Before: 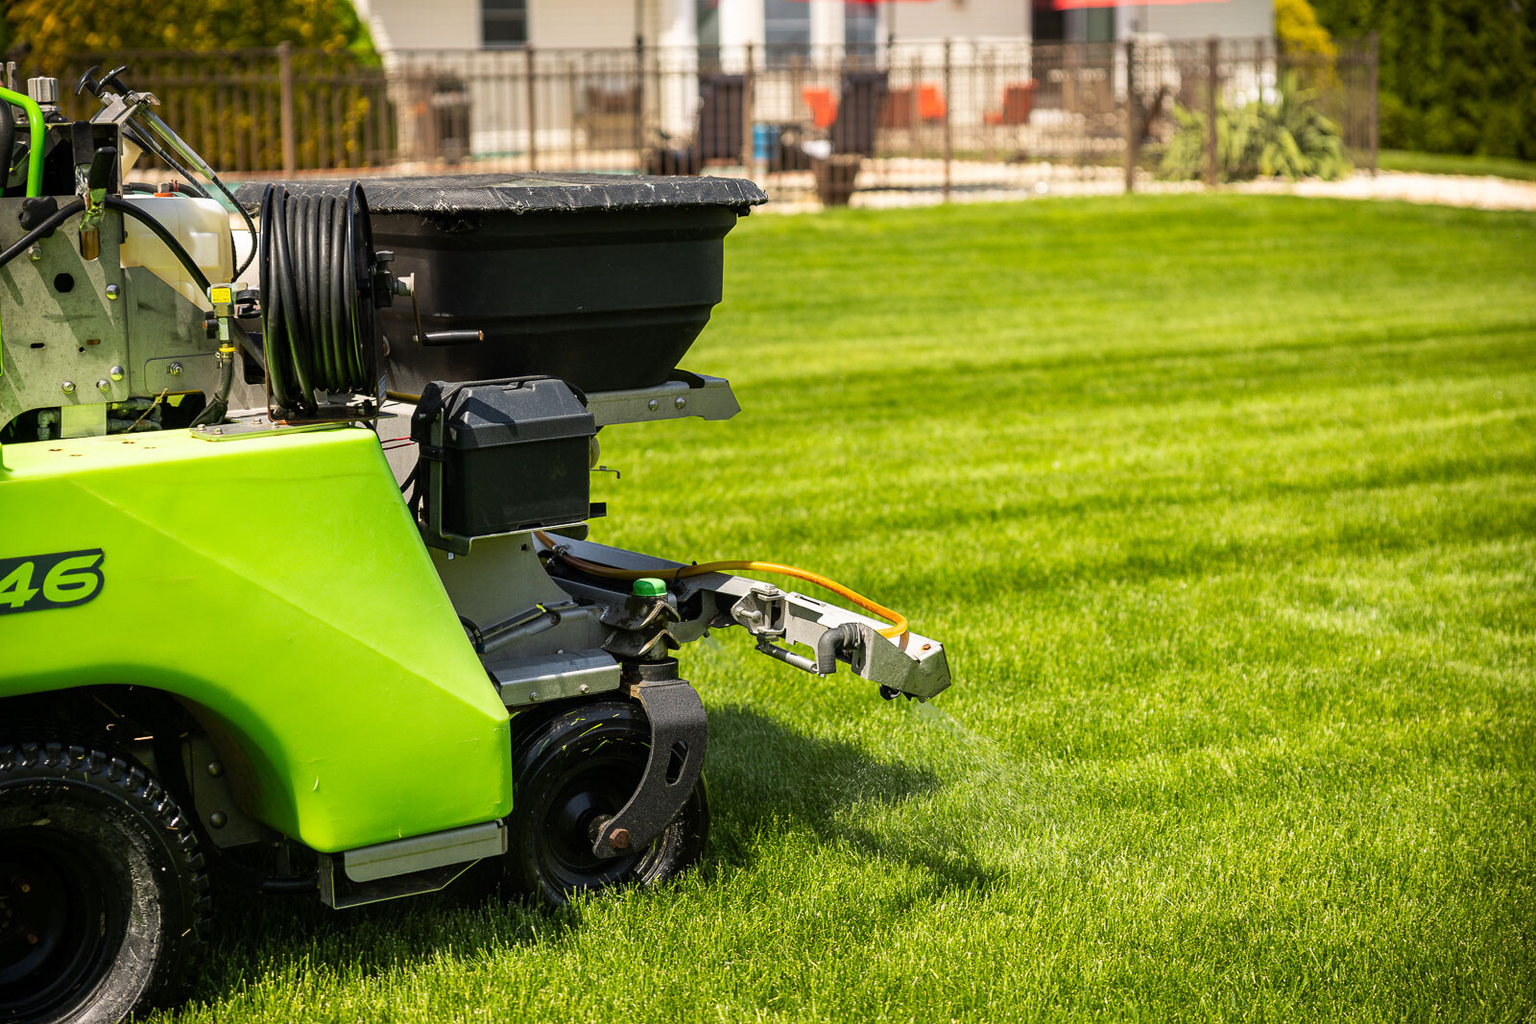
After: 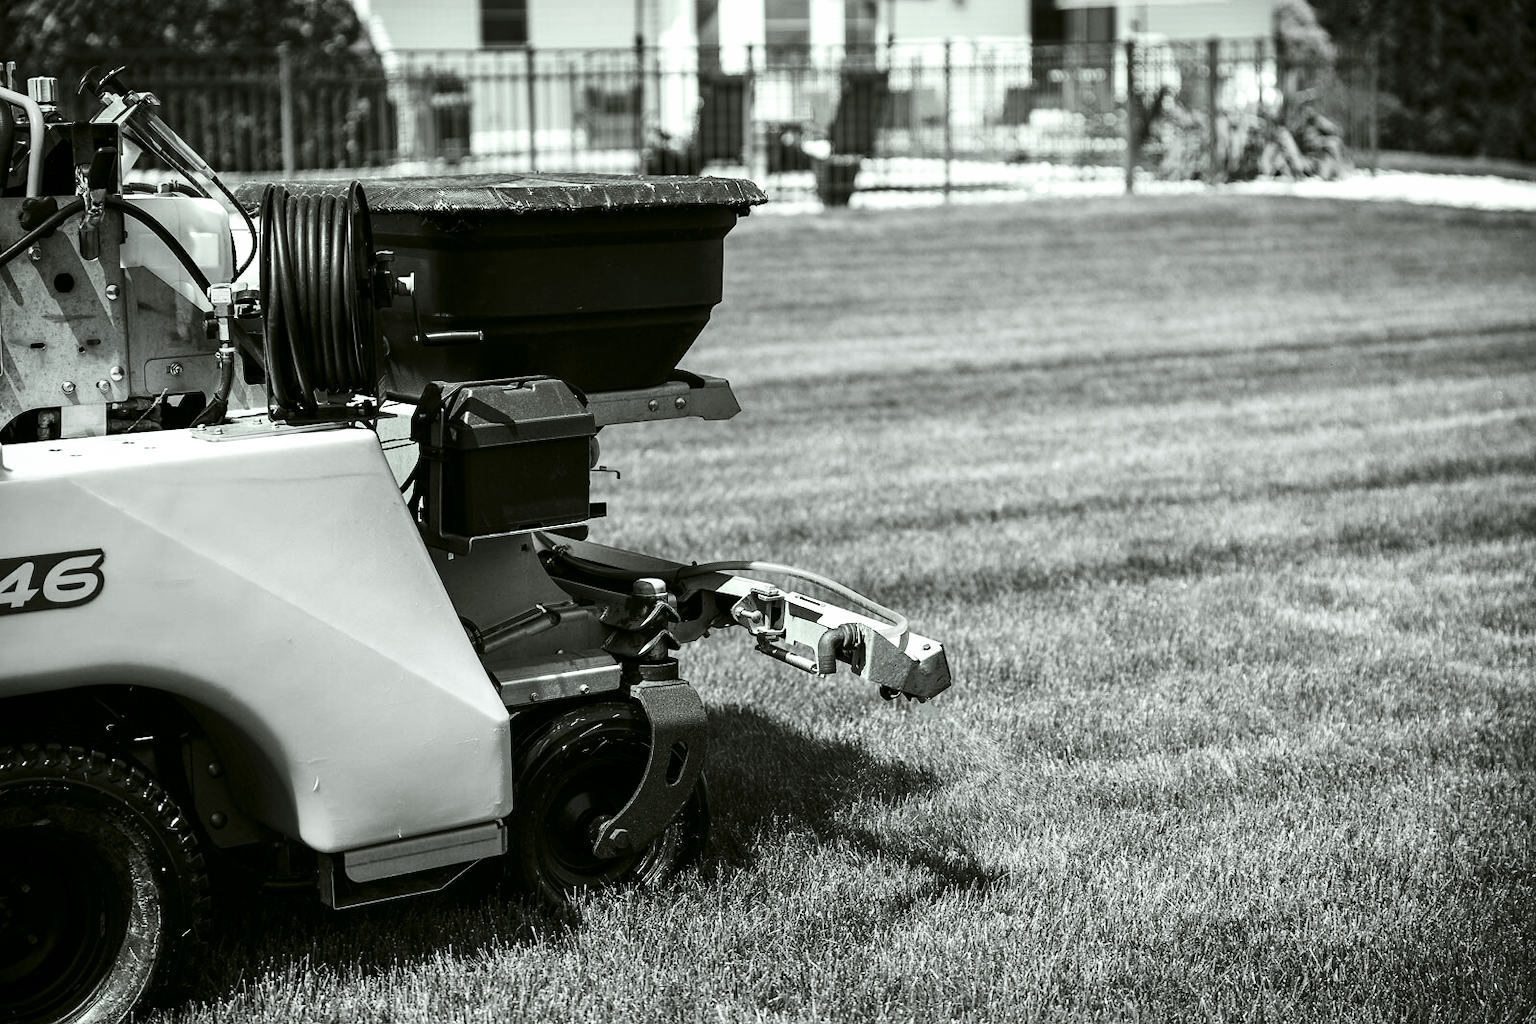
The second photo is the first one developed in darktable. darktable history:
color look up table: target L [89, 64.41, 56.07, 42.57, 30.54, 197.52, 90.19, 90.18, 77.04, 73.48, 80.77, 70.46, 68.05, 67.42, 61.18, 55.76, 59.34, 54.32, 41.58, 29.7, 85.98, 81.21, 80.84, 80.59, 74.85, 66.98, 57.58, 58.46, 57.59, 55.38, 45.27, 38.65, 26.06, 25.05, 26.95, 20.72, 17.67, 13.78, 11.21, 81.41, 81.34, 81.24, 80.95, 81.31, 81.14, 68.38, 62.98, 50.48, 46.18], target a [-5.633, -2.274, -2.327, -2.954, -2.152, 0, -0.001, -0.016, -2.762, -2.262, -4.634, -3.733, -2.286, -3.143, -2.968, -3.106, -3.092, -3.11, -3.376, -2.791, -5.074, -3.981, -4.591, -4.64, -4.087, -2.639, -2.981, -3.095, -3.099, -3.112, -2.864, -3.676, -1.692, -2.49, -2.836, -2.657, -3.182, -2.979, -3.495, -4.665, -4.663, -4.66, -4.471, -4.66, -4.656, -2.282, -2.928, -3.021, -2.863], target b [3.469, 0.938, 1.081, 2.264, 2.406, 0.002, 0.01, 0.02, 1.265, 1.048, 2.746, 2.297, 1.061, 2.245, 2.258, 2.709, 2.695, 2.712, 3.641, 3.375, 2.96, 2.669, 2.74, 2.746, 2.387, 1.412, 2.282, 2.698, 2.703, 2.716, 2.649, 3.838, 3.022, 3.024, 3.908, 4.722, 5.174, 5.32, 7.138, 2.756, 2.755, 2.753, 2.423, 2.754, 2.752, 1.058, 1.882, 2.368, 2.65], num patches 49
tone curve: curves: ch0 [(0, 0) (0.003, 0.002) (0.011, 0.006) (0.025, 0.014) (0.044, 0.025) (0.069, 0.039) (0.1, 0.056) (0.136, 0.082) (0.177, 0.116) (0.224, 0.163) (0.277, 0.233) (0.335, 0.311) (0.399, 0.396) (0.468, 0.488) (0.543, 0.588) (0.623, 0.695) (0.709, 0.809) (0.801, 0.912) (0.898, 0.997) (1, 1)], preserve colors none
